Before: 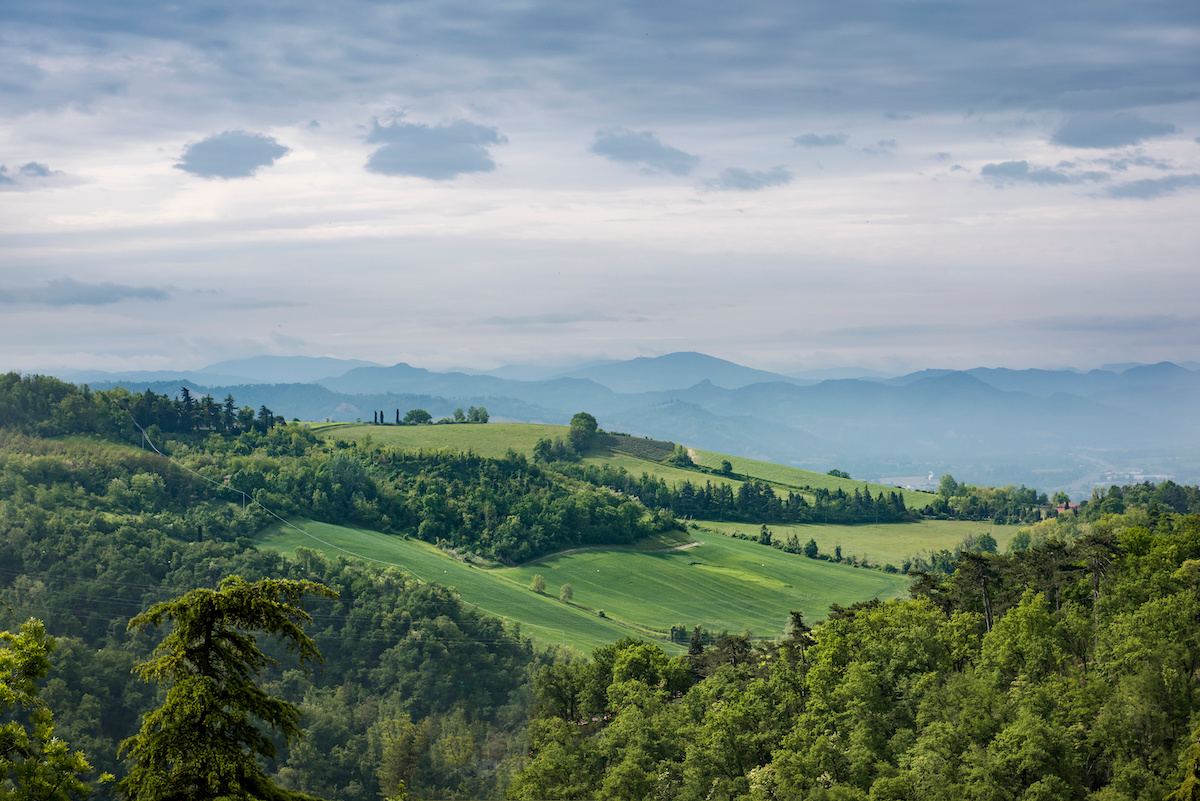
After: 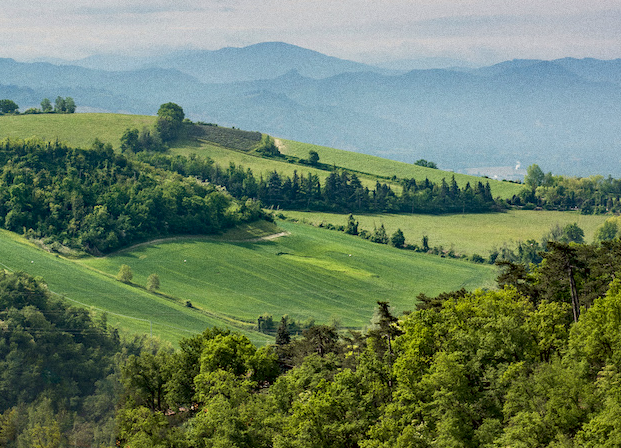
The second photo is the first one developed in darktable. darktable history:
crop: left 34.479%, top 38.822%, right 13.718%, bottom 5.172%
exposure: black level correction 0.007, exposure 0.159 EV, compensate highlight preservation false
rgb levels: preserve colors max RGB
color correction: highlights a* -0.95, highlights b* 4.5, shadows a* 3.55
grain: coarseness 0.09 ISO
